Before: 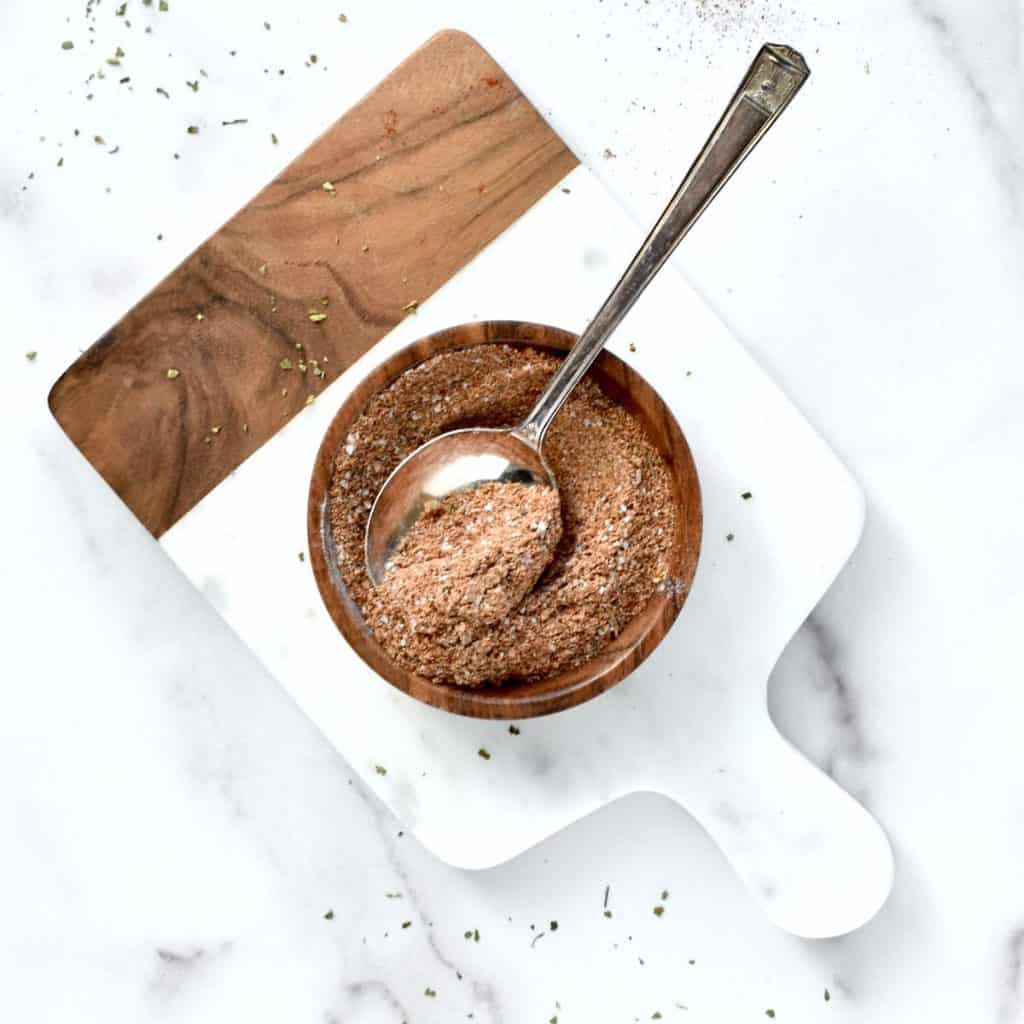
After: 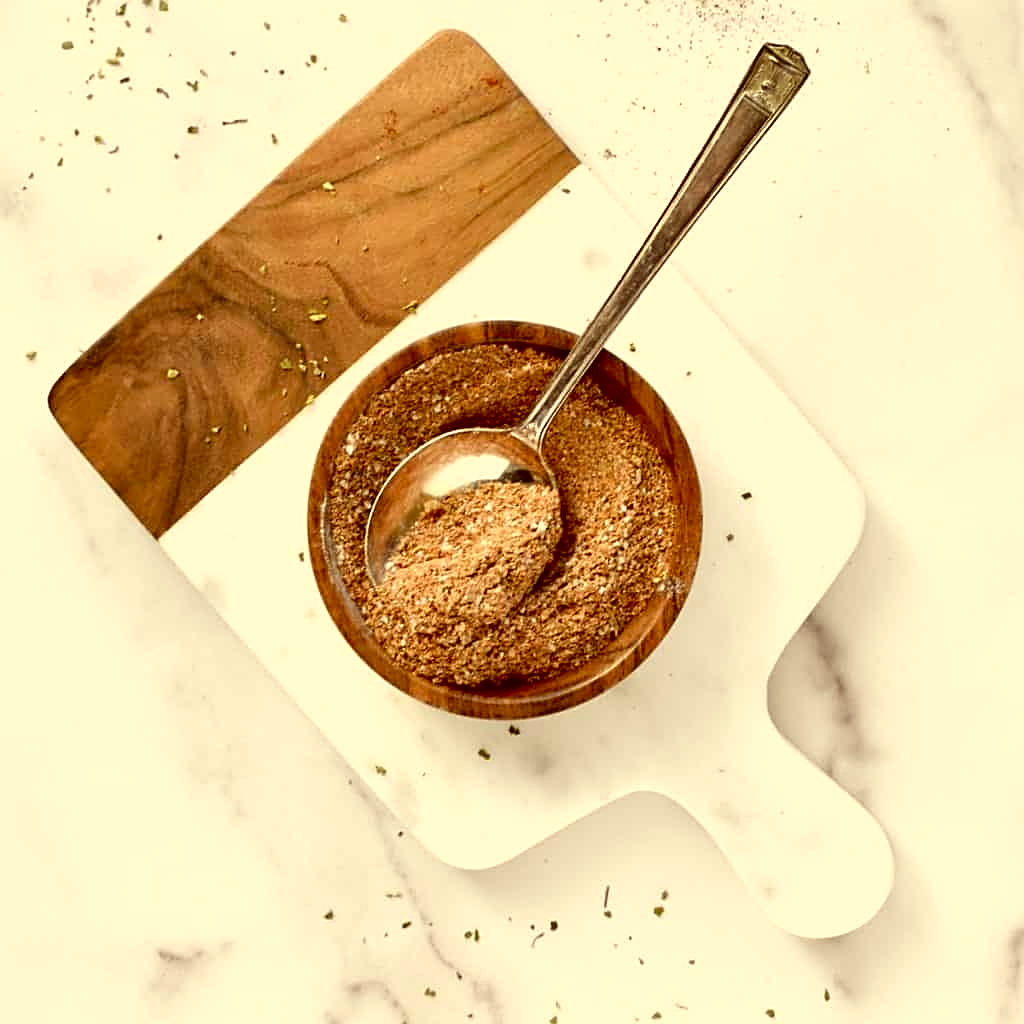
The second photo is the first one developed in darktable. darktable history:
sharpen: on, module defaults
color correction: highlights a* 1.12, highlights b* 24.26, shadows a* 15.58, shadows b* 24.26
